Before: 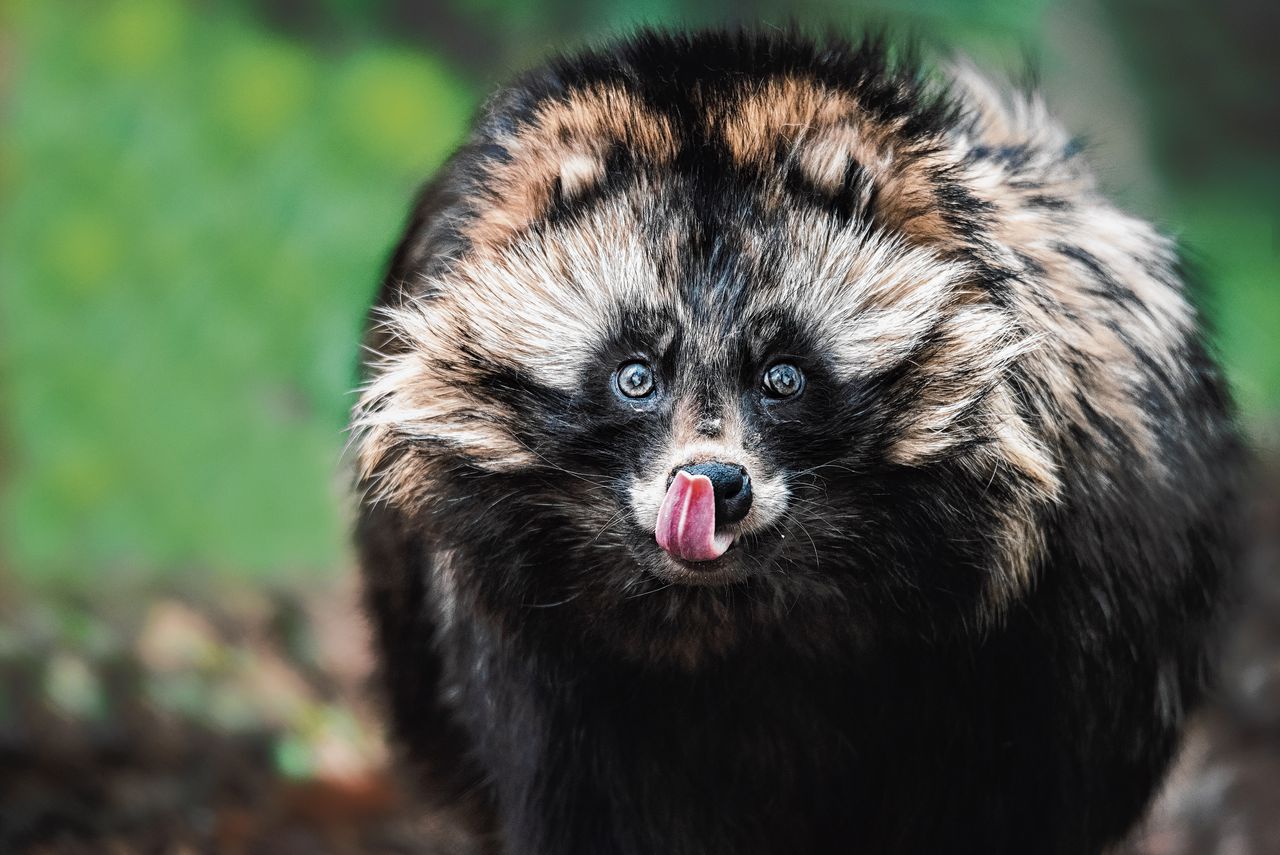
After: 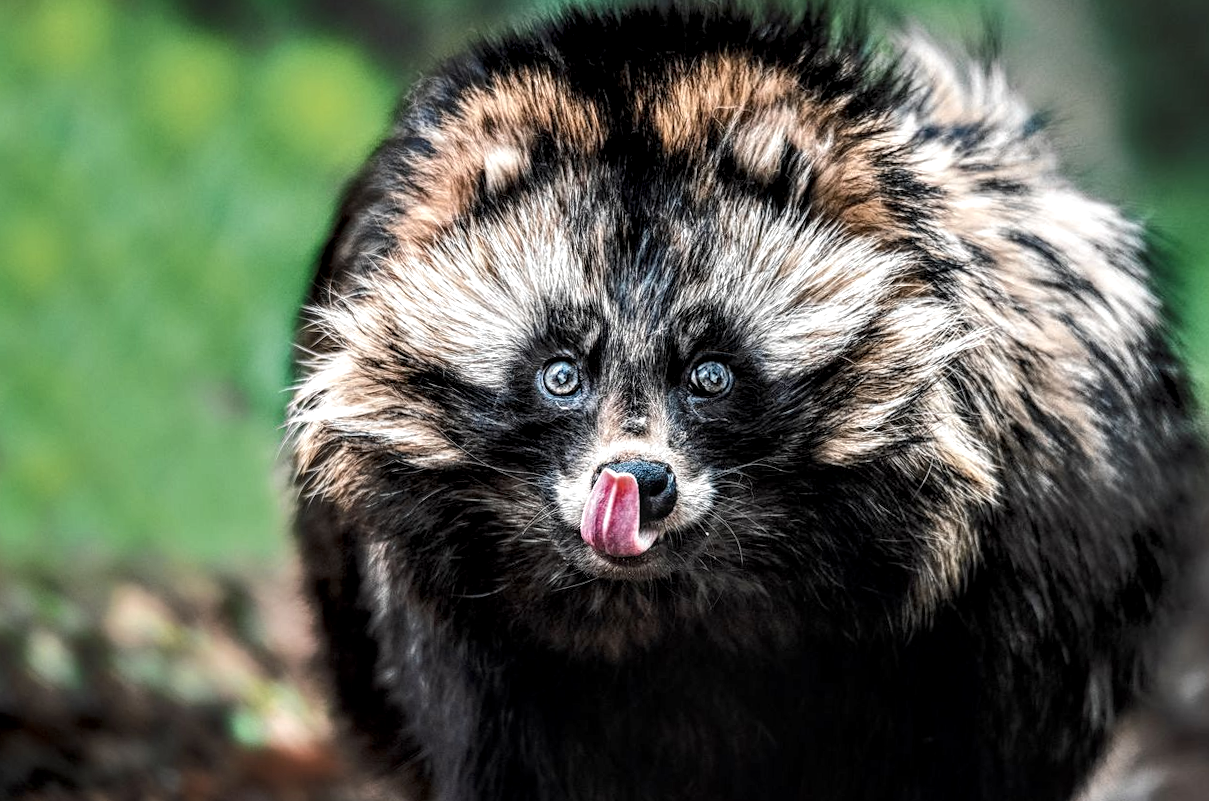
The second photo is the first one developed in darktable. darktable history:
local contrast: detail 160%
rotate and perspective: rotation 0.062°, lens shift (vertical) 0.115, lens shift (horizontal) -0.133, crop left 0.047, crop right 0.94, crop top 0.061, crop bottom 0.94
